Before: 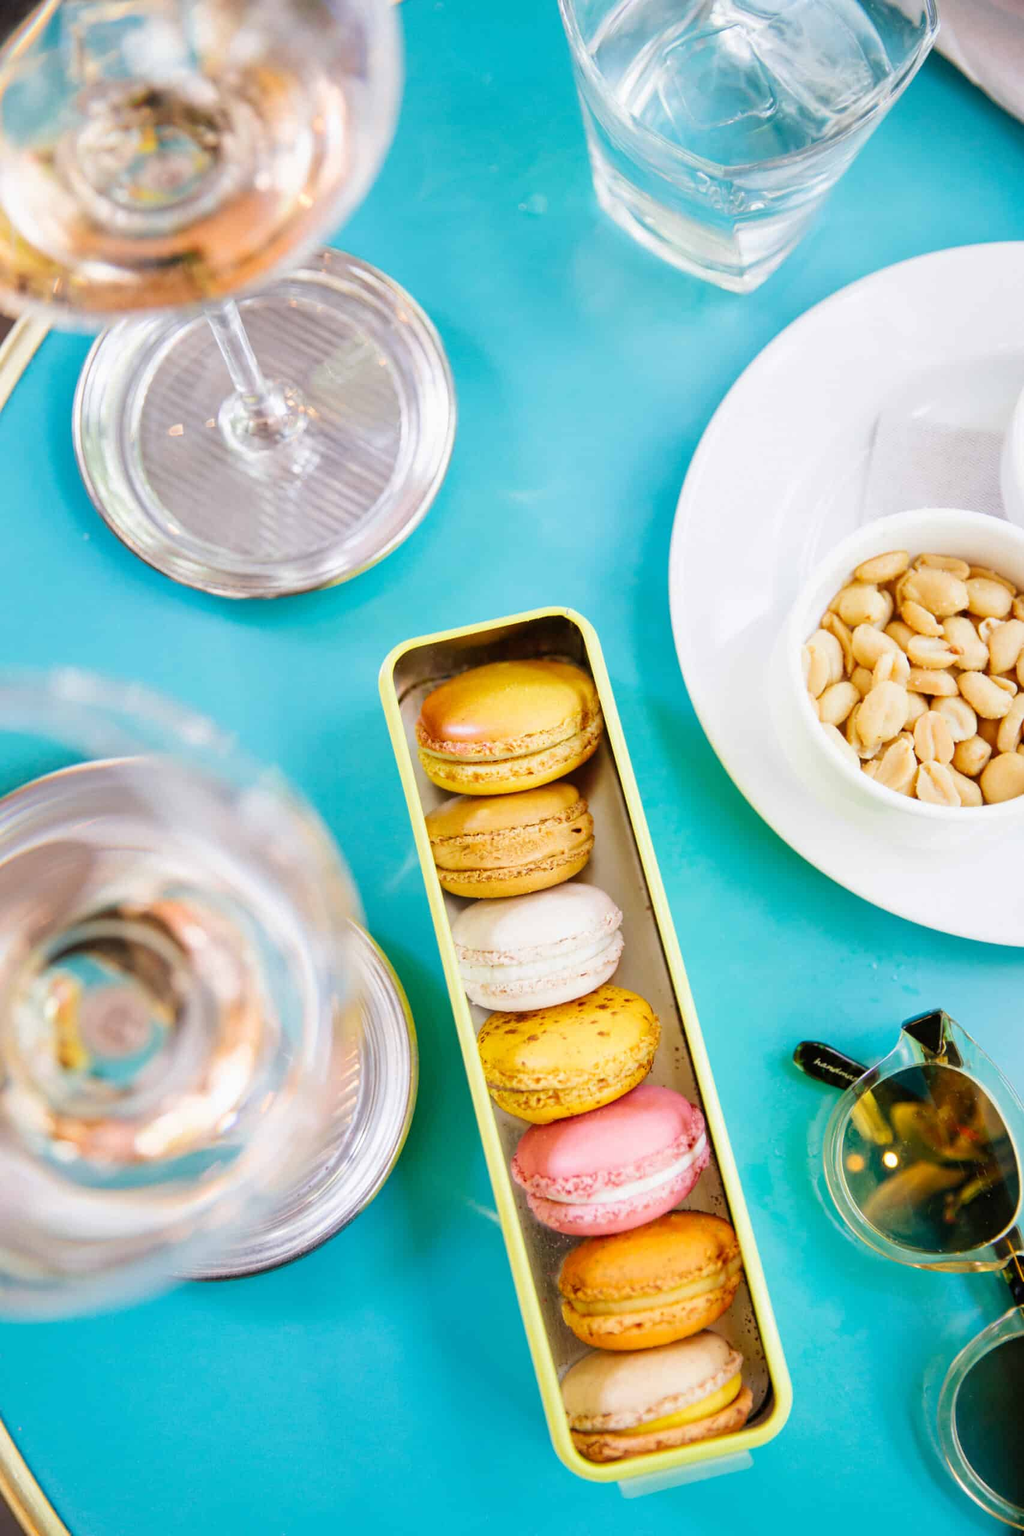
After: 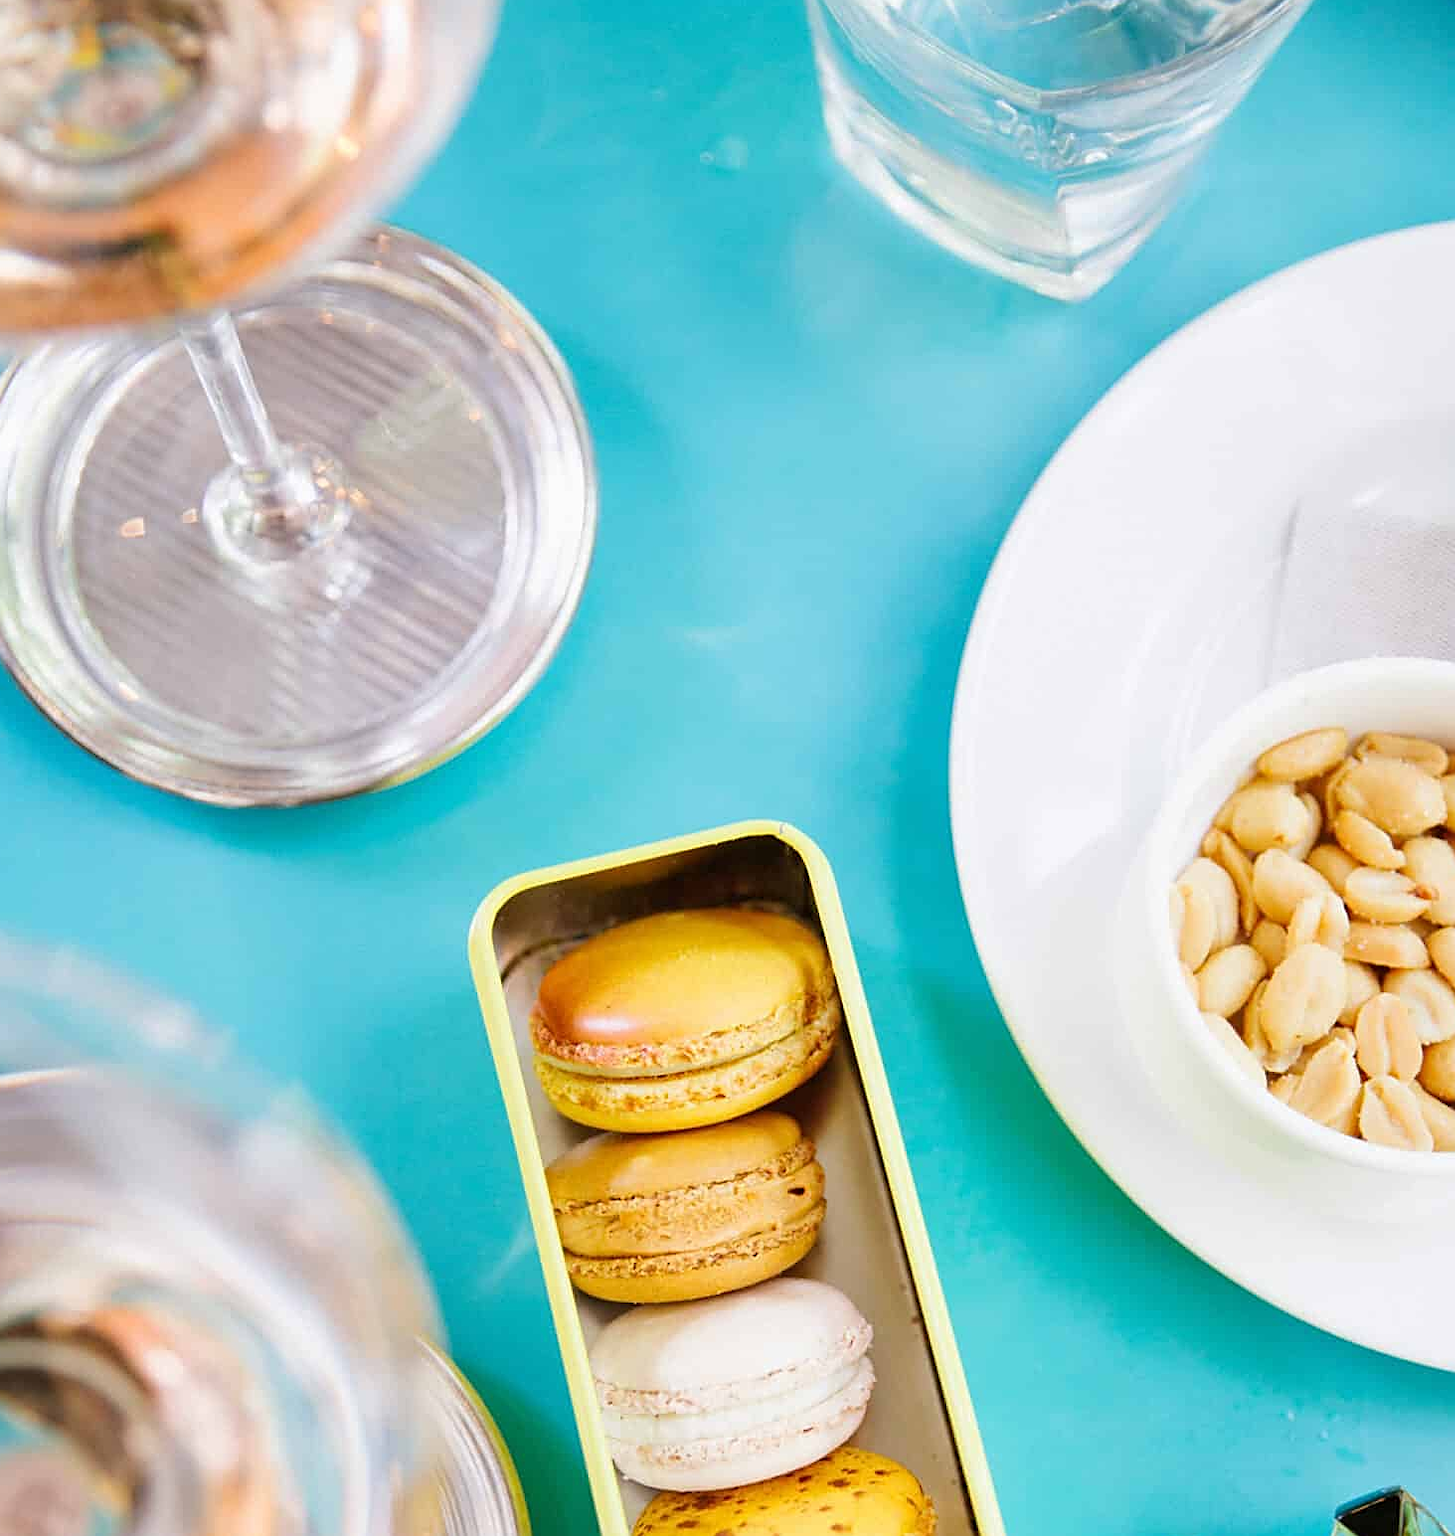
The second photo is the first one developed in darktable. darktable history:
sharpen: on, module defaults
crop and rotate: left 9.395%, top 7.278%, right 4.804%, bottom 32.343%
